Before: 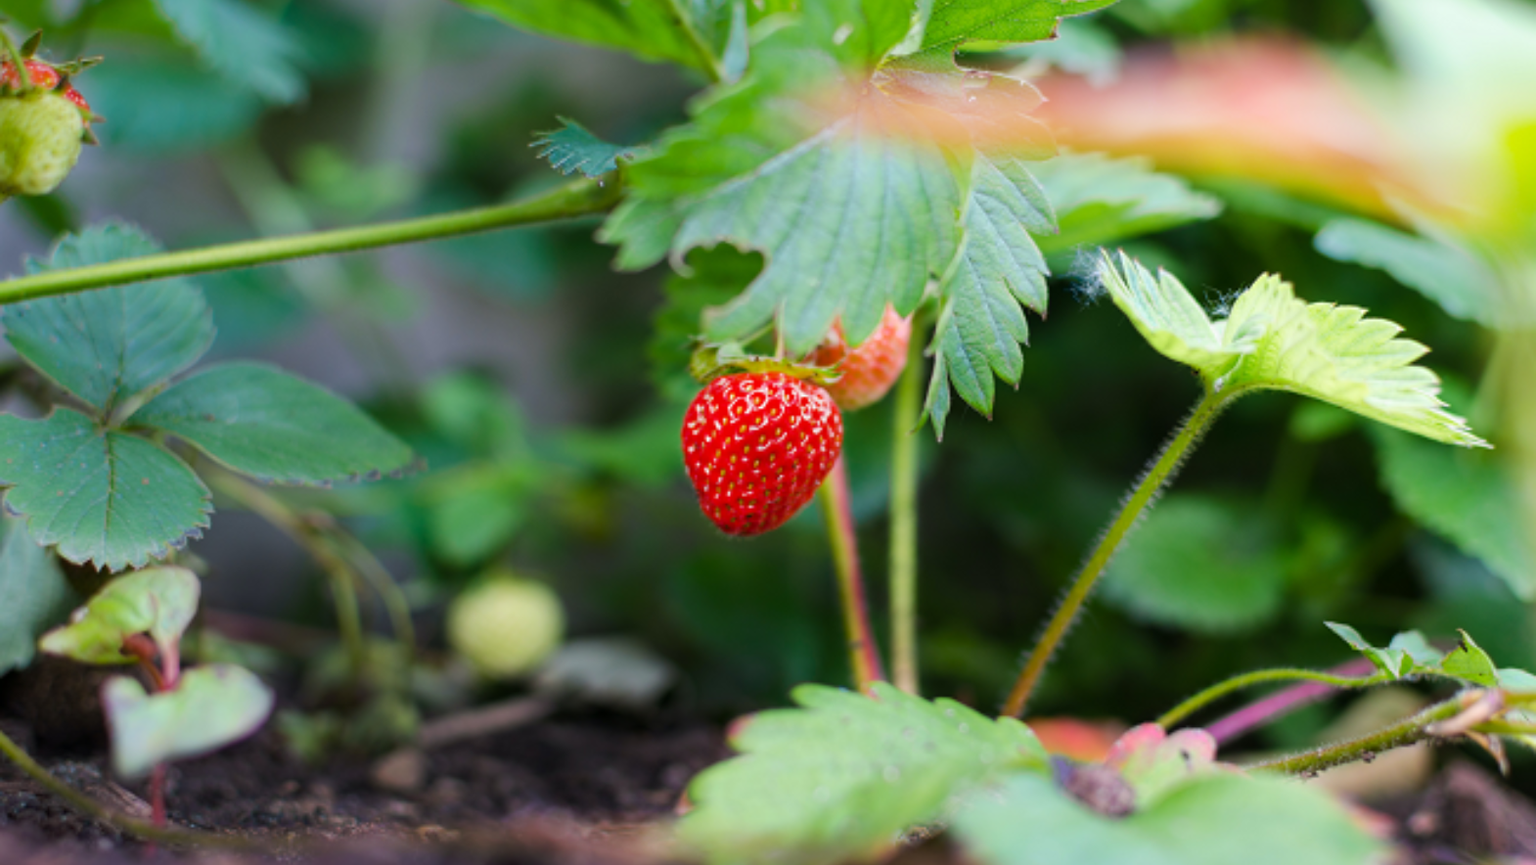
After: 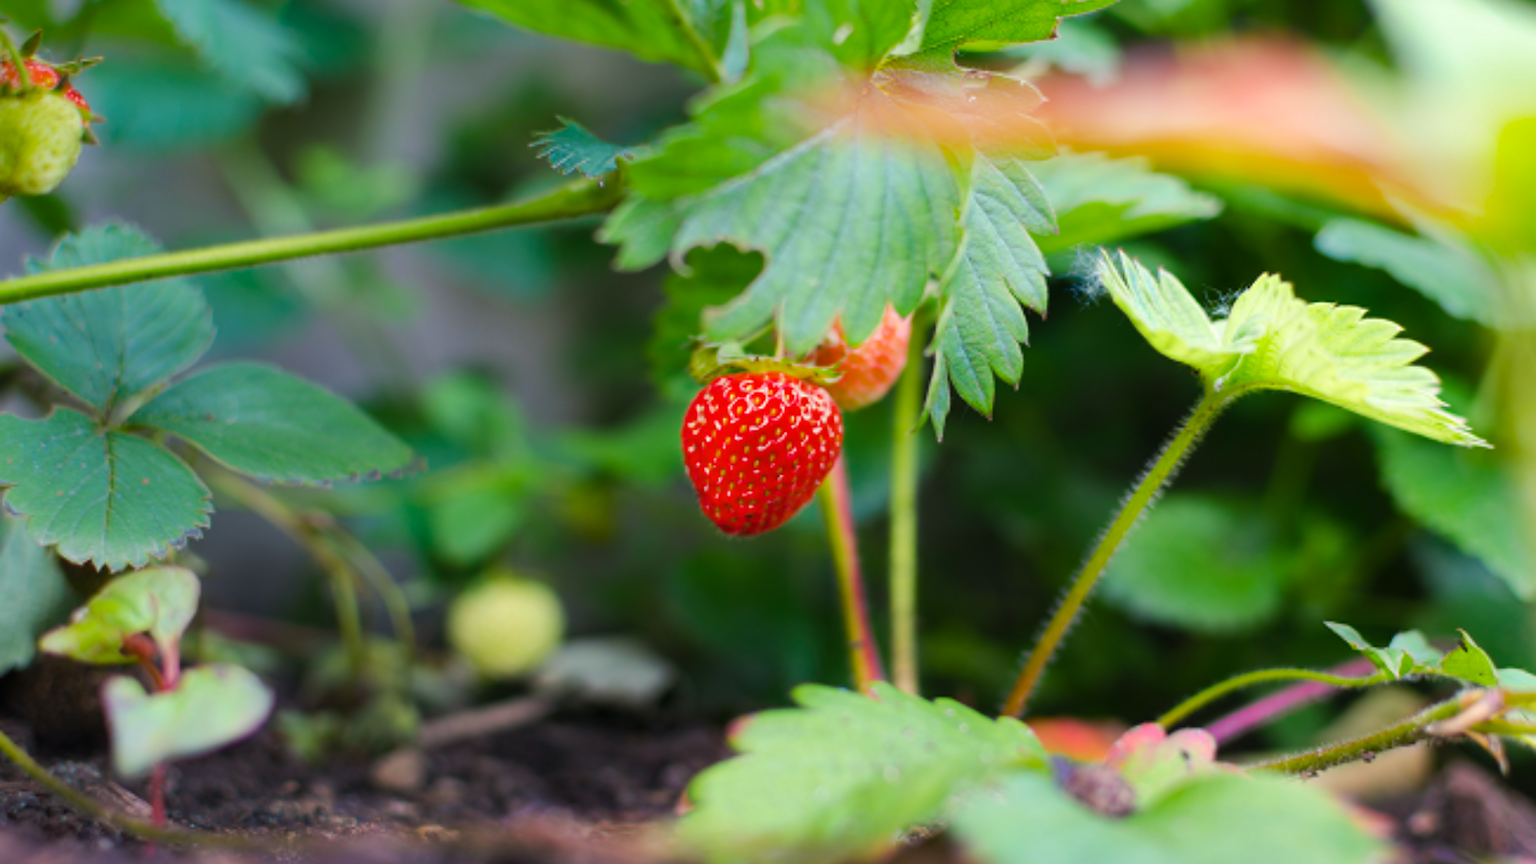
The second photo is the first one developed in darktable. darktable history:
exposure: compensate exposure bias true, compensate highlight preservation false
shadows and highlights: low approximation 0.01, soften with gaussian
color balance rgb: highlights gain › luminance 6.091%, highlights gain › chroma 2.607%, highlights gain › hue 88.58°, perceptual saturation grading › global saturation 10.557%, global vibrance 9.751%
contrast equalizer: octaves 7, y [[0.5, 0.542, 0.583, 0.625, 0.667, 0.708], [0.5 ×6], [0.5 ×6], [0, 0.033, 0.067, 0.1, 0.133, 0.167], [0, 0.05, 0.1, 0.15, 0.2, 0.25]], mix -0.182
